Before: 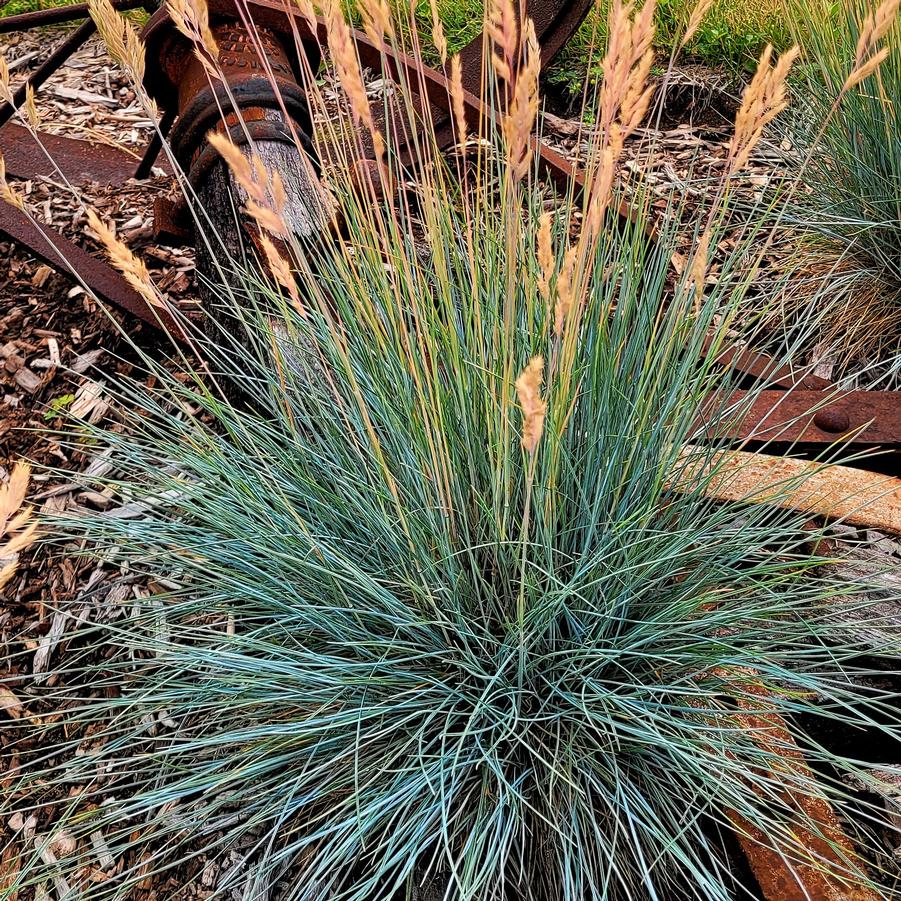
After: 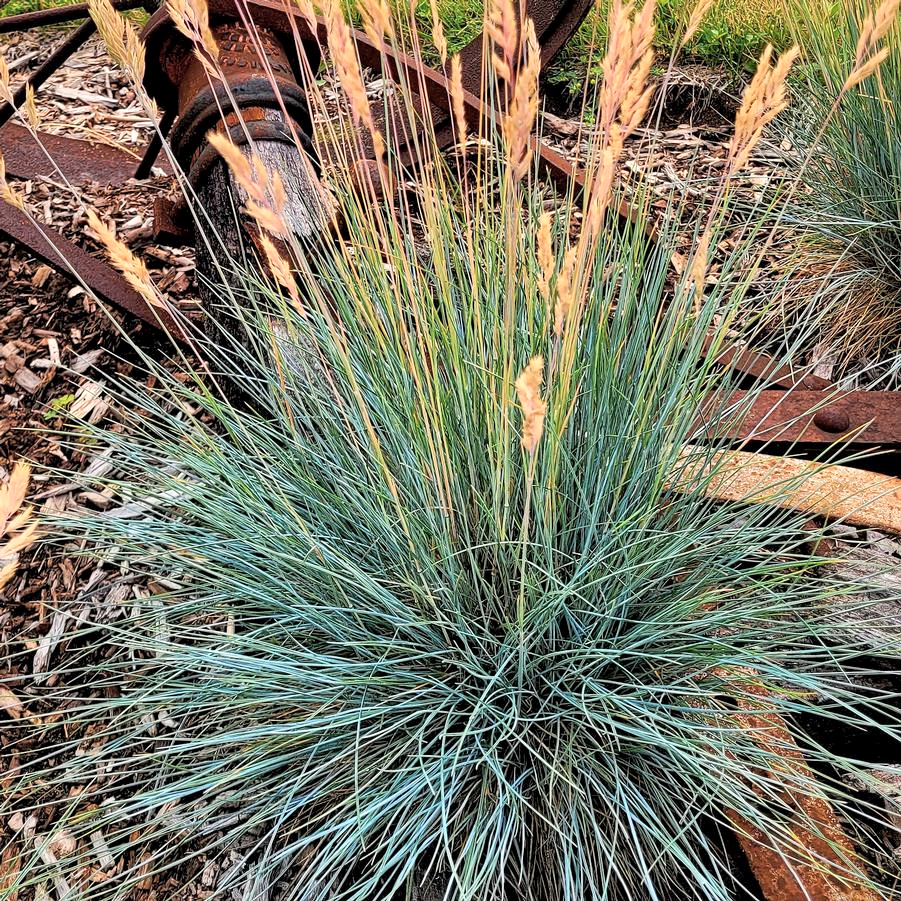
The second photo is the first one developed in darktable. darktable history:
global tonemap: drago (1, 100), detail 1
local contrast: mode bilateral grid, contrast 20, coarseness 50, detail 130%, midtone range 0.2
